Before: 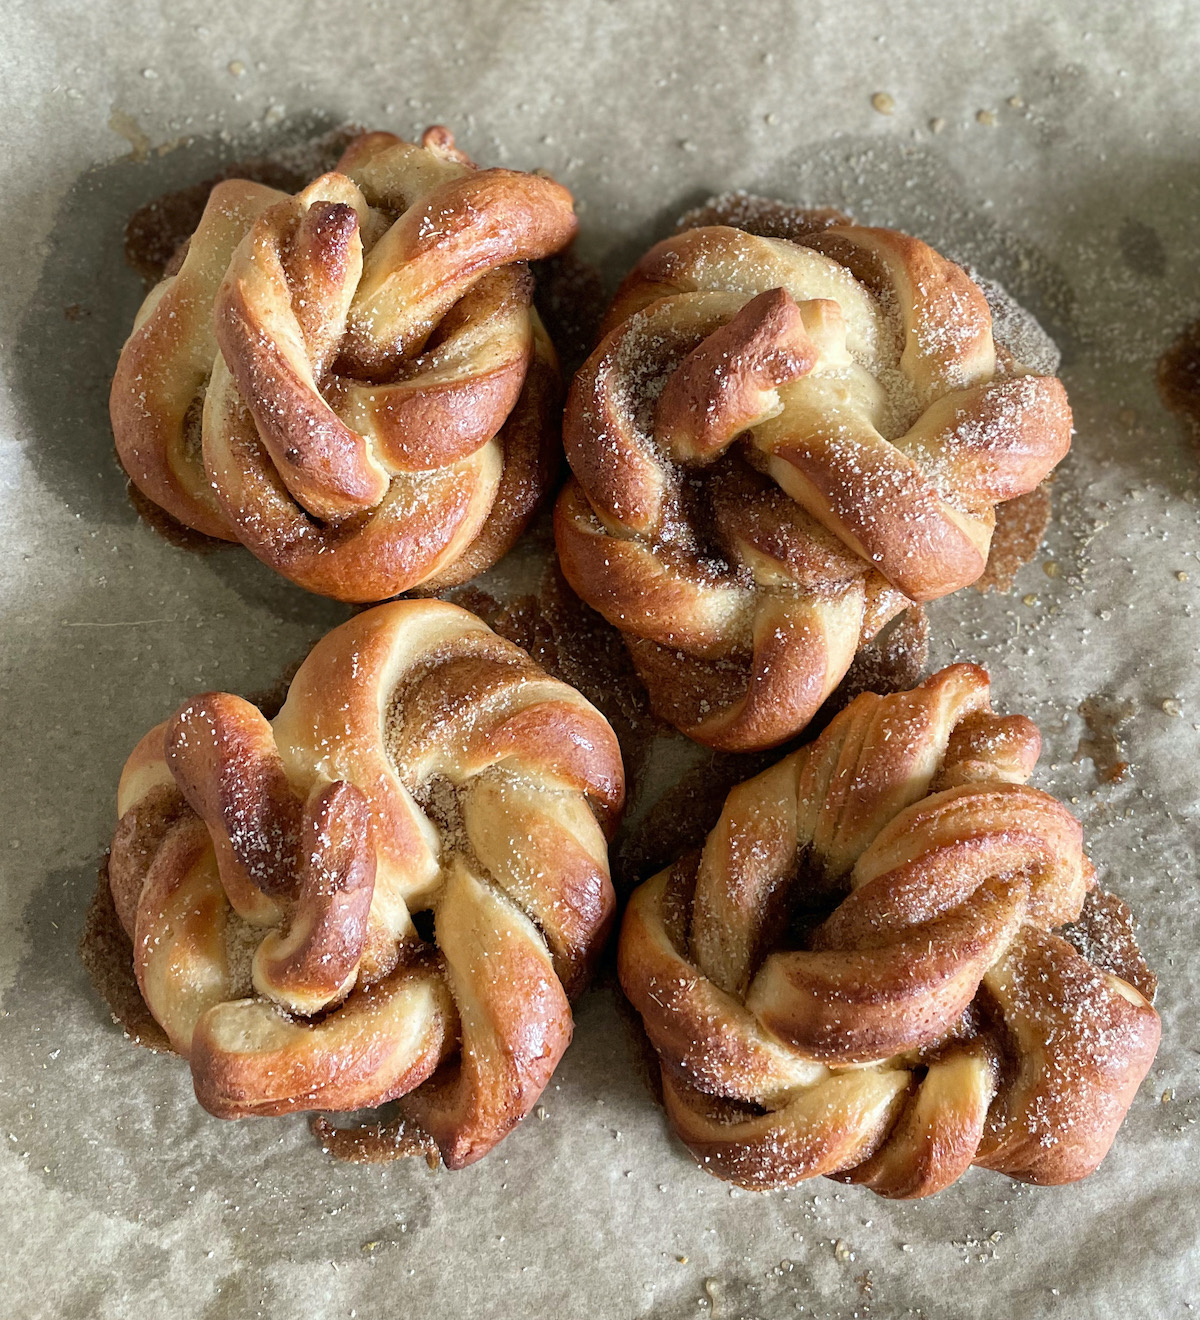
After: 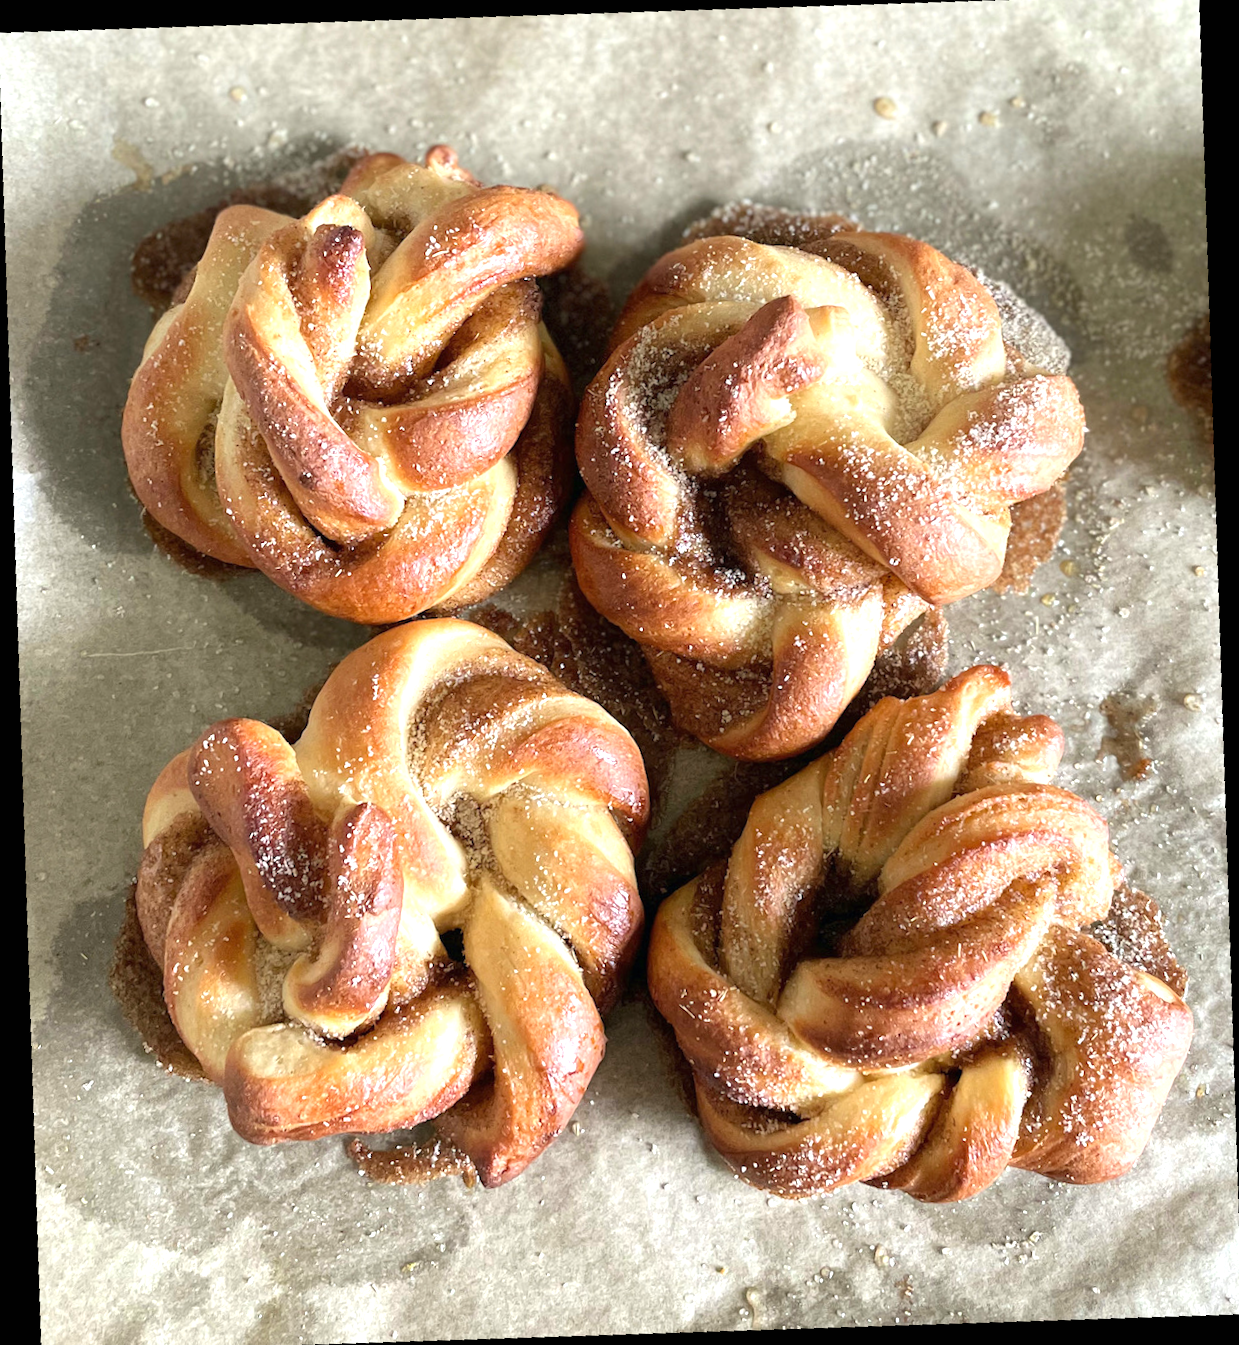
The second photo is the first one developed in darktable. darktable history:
crop and rotate: angle -2.38°
exposure: black level correction 0, exposure 0.7 EV, compensate exposure bias true, compensate highlight preservation false
rotate and perspective: rotation -4.25°, automatic cropping off
